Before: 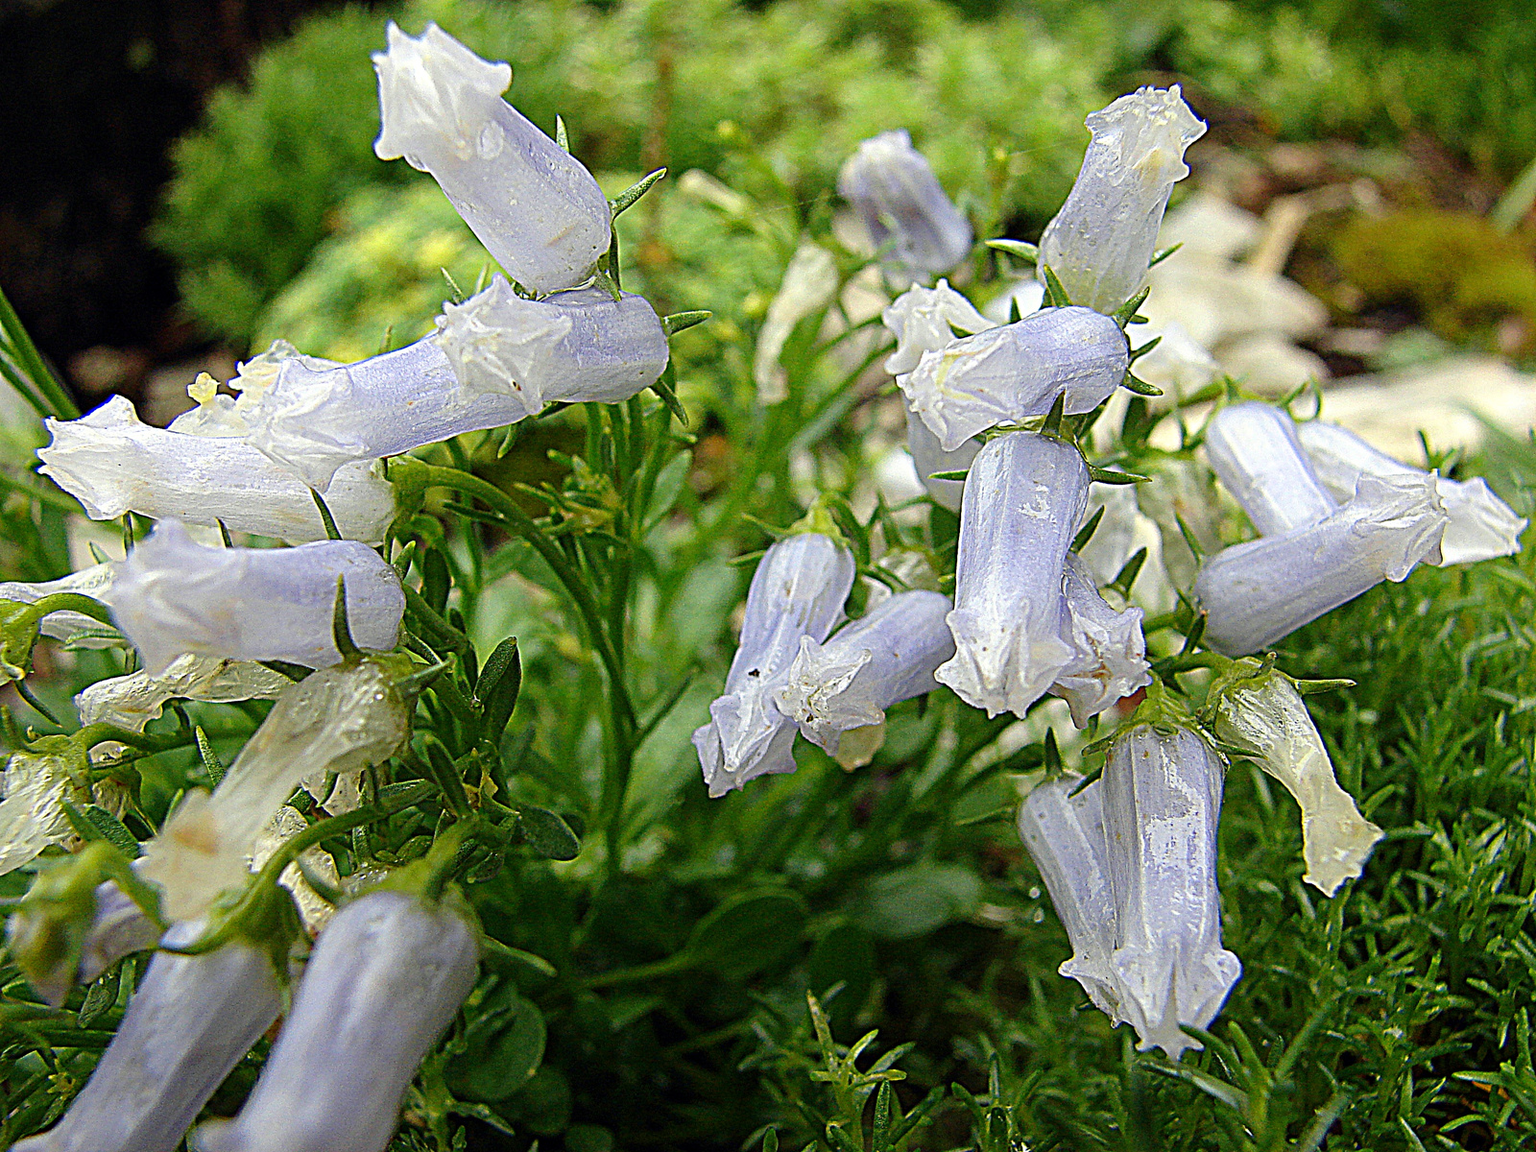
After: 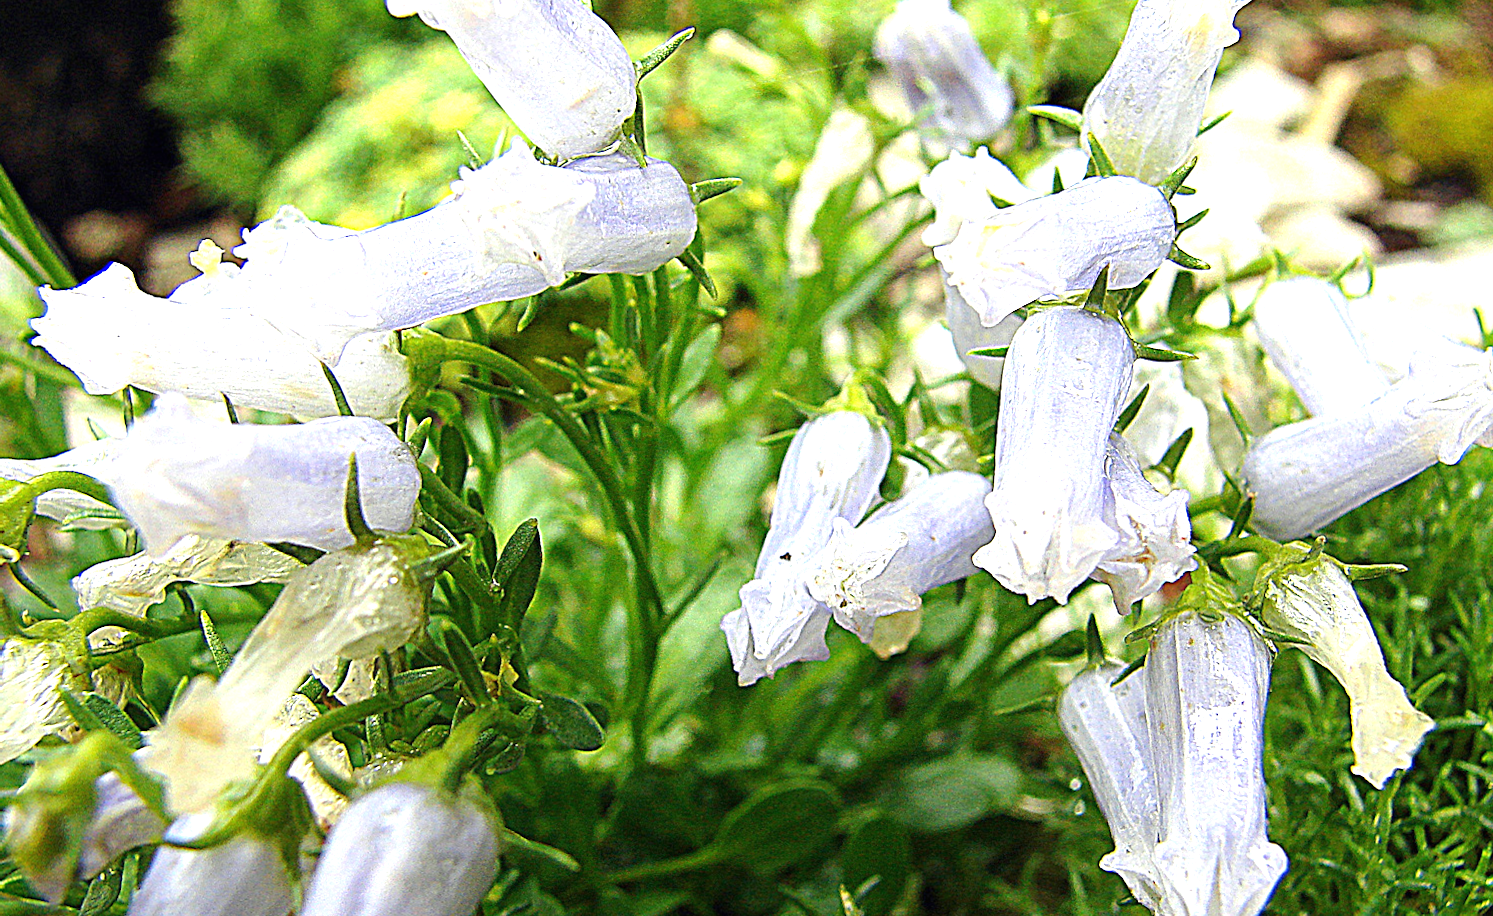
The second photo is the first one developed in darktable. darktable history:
crop and rotate: angle 0.03°, top 11.643%, right 5.651%, bottom 11.189%
rotate and perspective: rotation 0.174°, lens shift (vertical) 0.013, lens shift (horizontal) 0.019, shear 0.001, automatic cropping original format, crop left 0.007, crop right 0.991, crop top 0.016, crop bottom 0.997
exposure: black level correction 0, exposure 1 EV, compensate exposure bias true, compensate highlight preservation false
